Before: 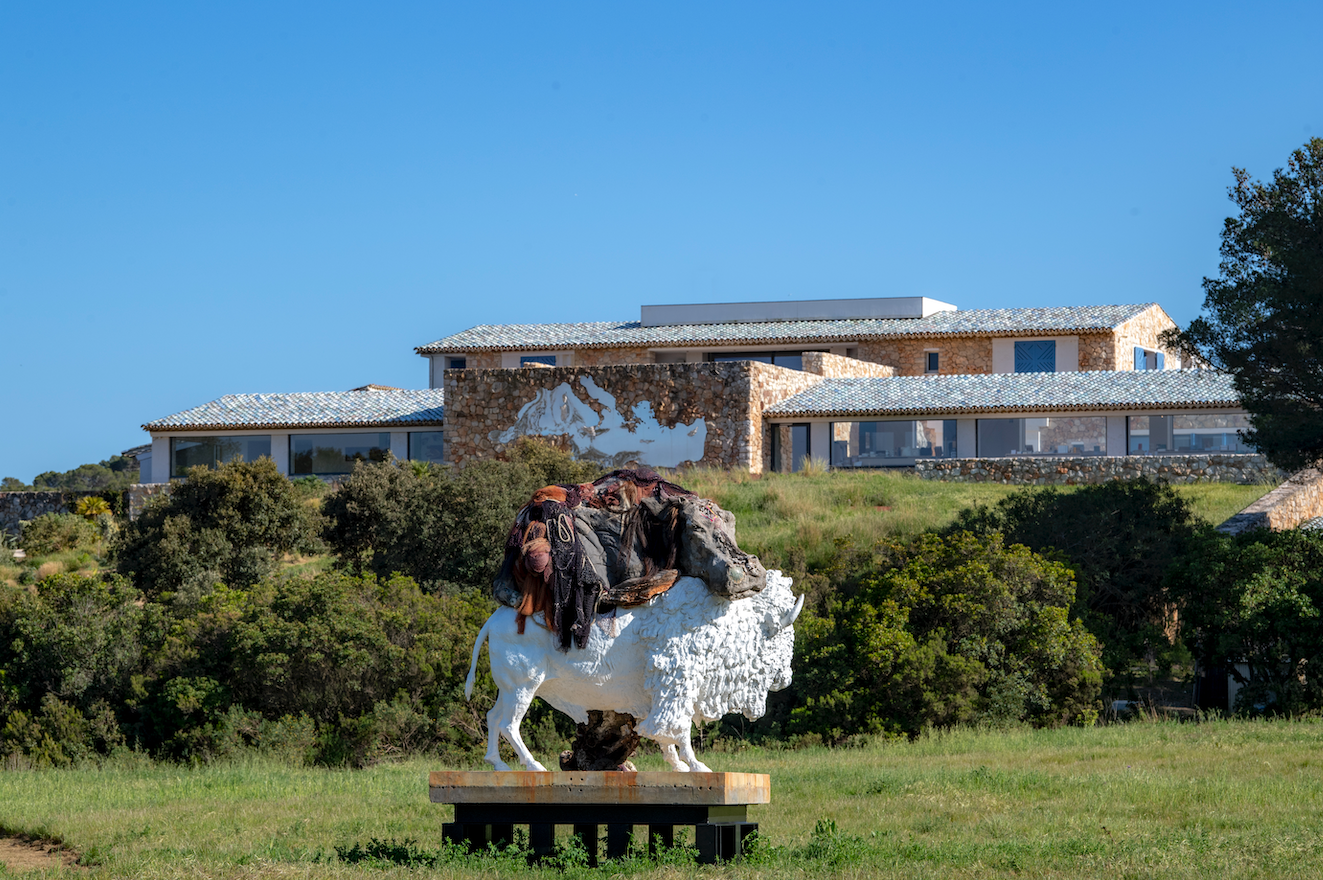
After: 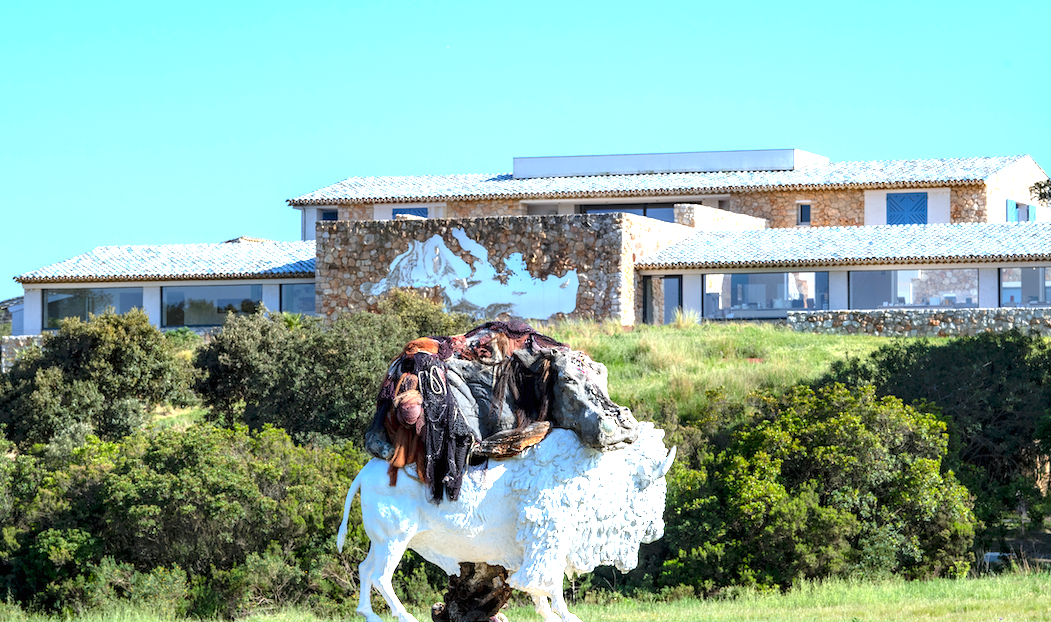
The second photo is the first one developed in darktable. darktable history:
exposure: black level correction 0, exposure 1.45 EV, compensate exposure bias true, compensate highlight preservation false
white balance: red 0.925, blue 1.046
crop: left 9.712%, top 16.928%, right 10.845%, bottom 12.332%
